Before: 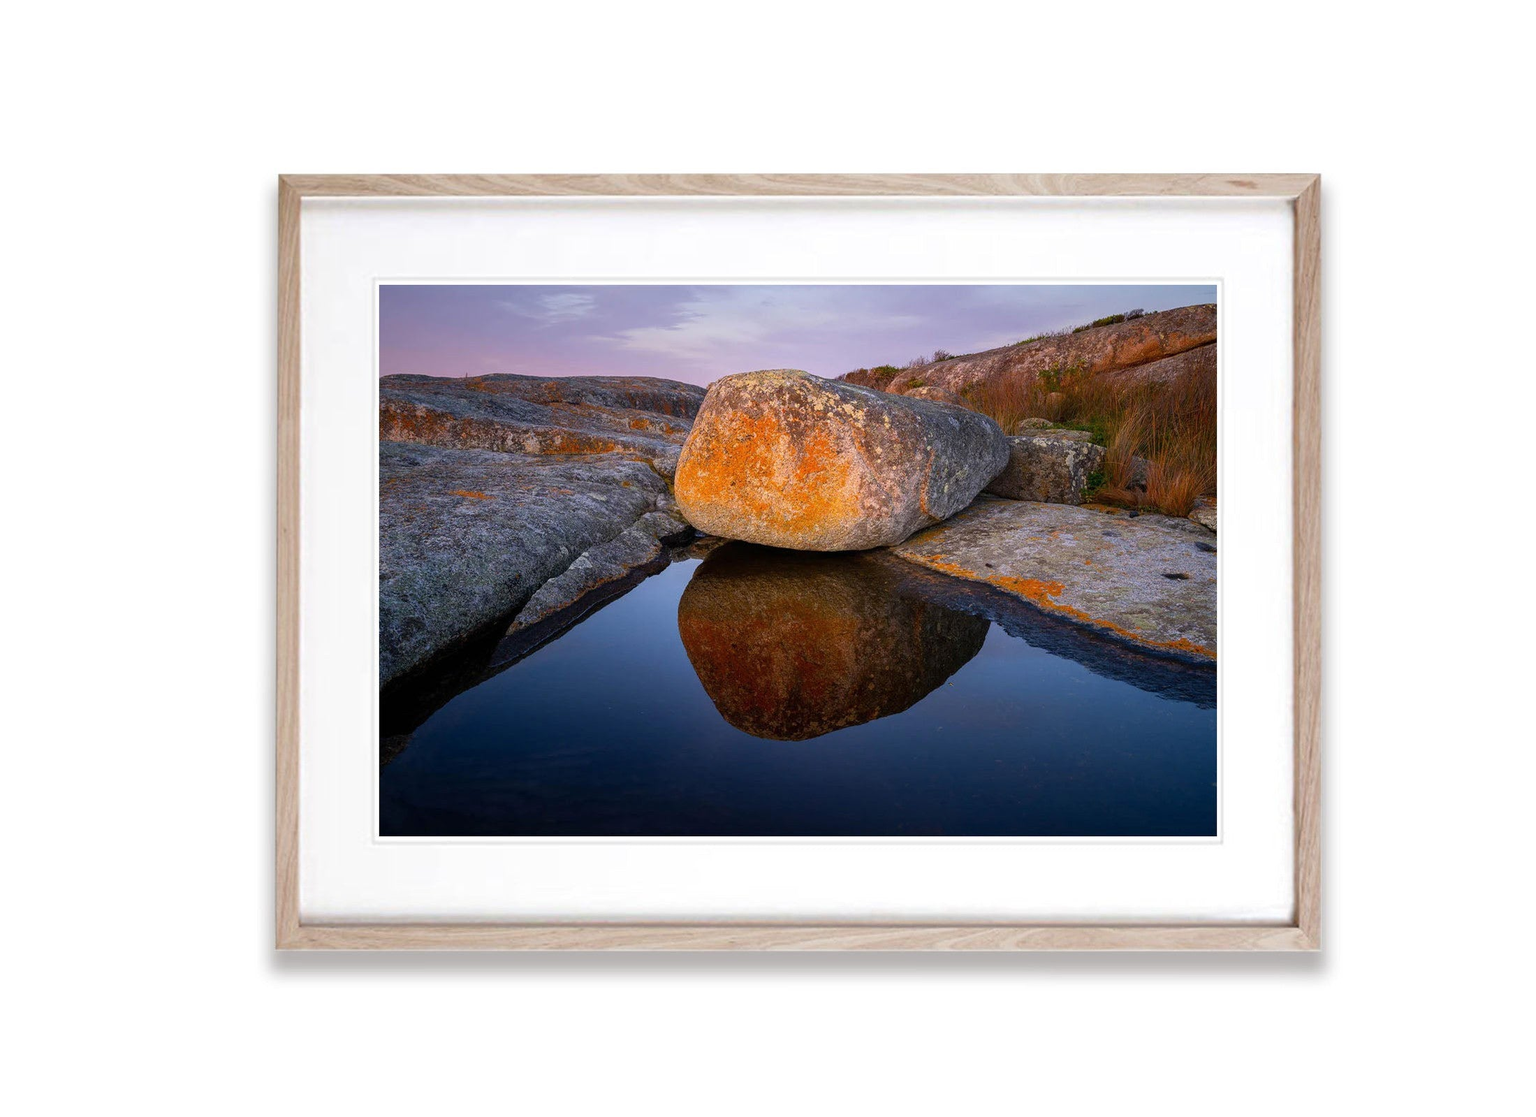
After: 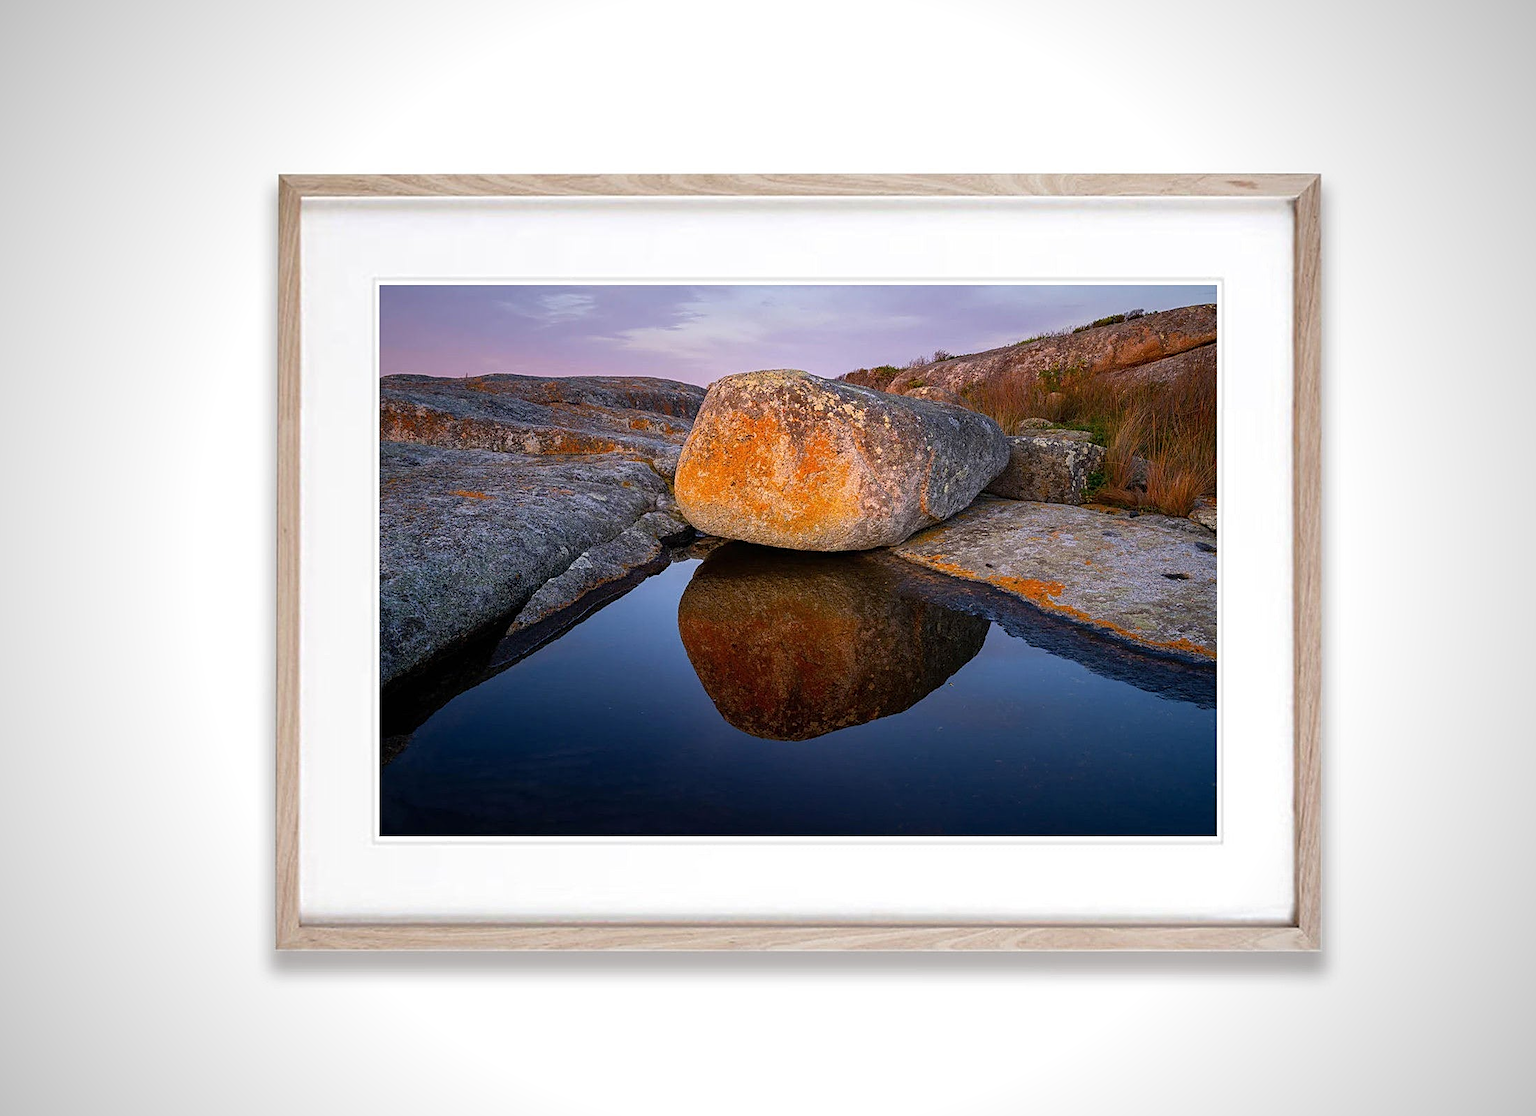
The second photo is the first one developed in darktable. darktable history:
vignetting: fall-off start 74.49%, fall-off radius 65.9%, brightness -0.628, saturation -0.68
sharpen: on, module defaults
